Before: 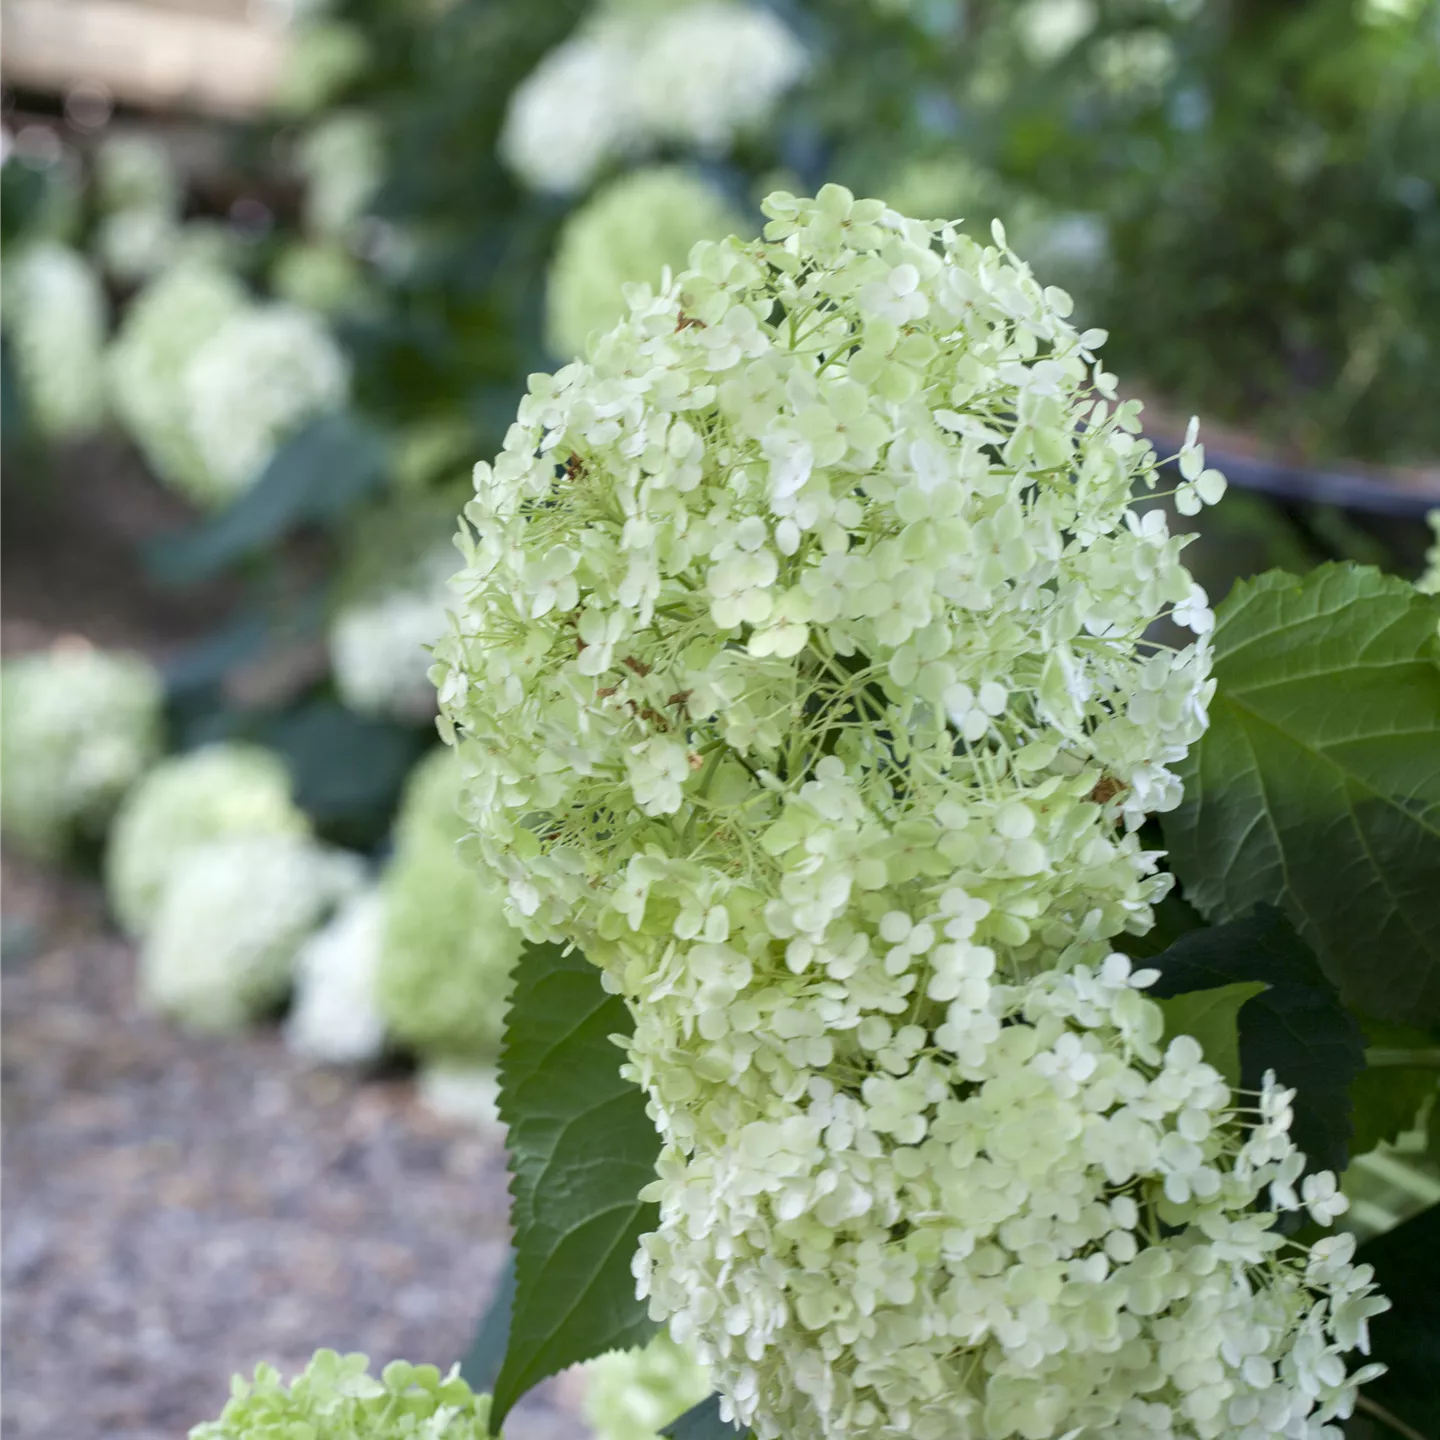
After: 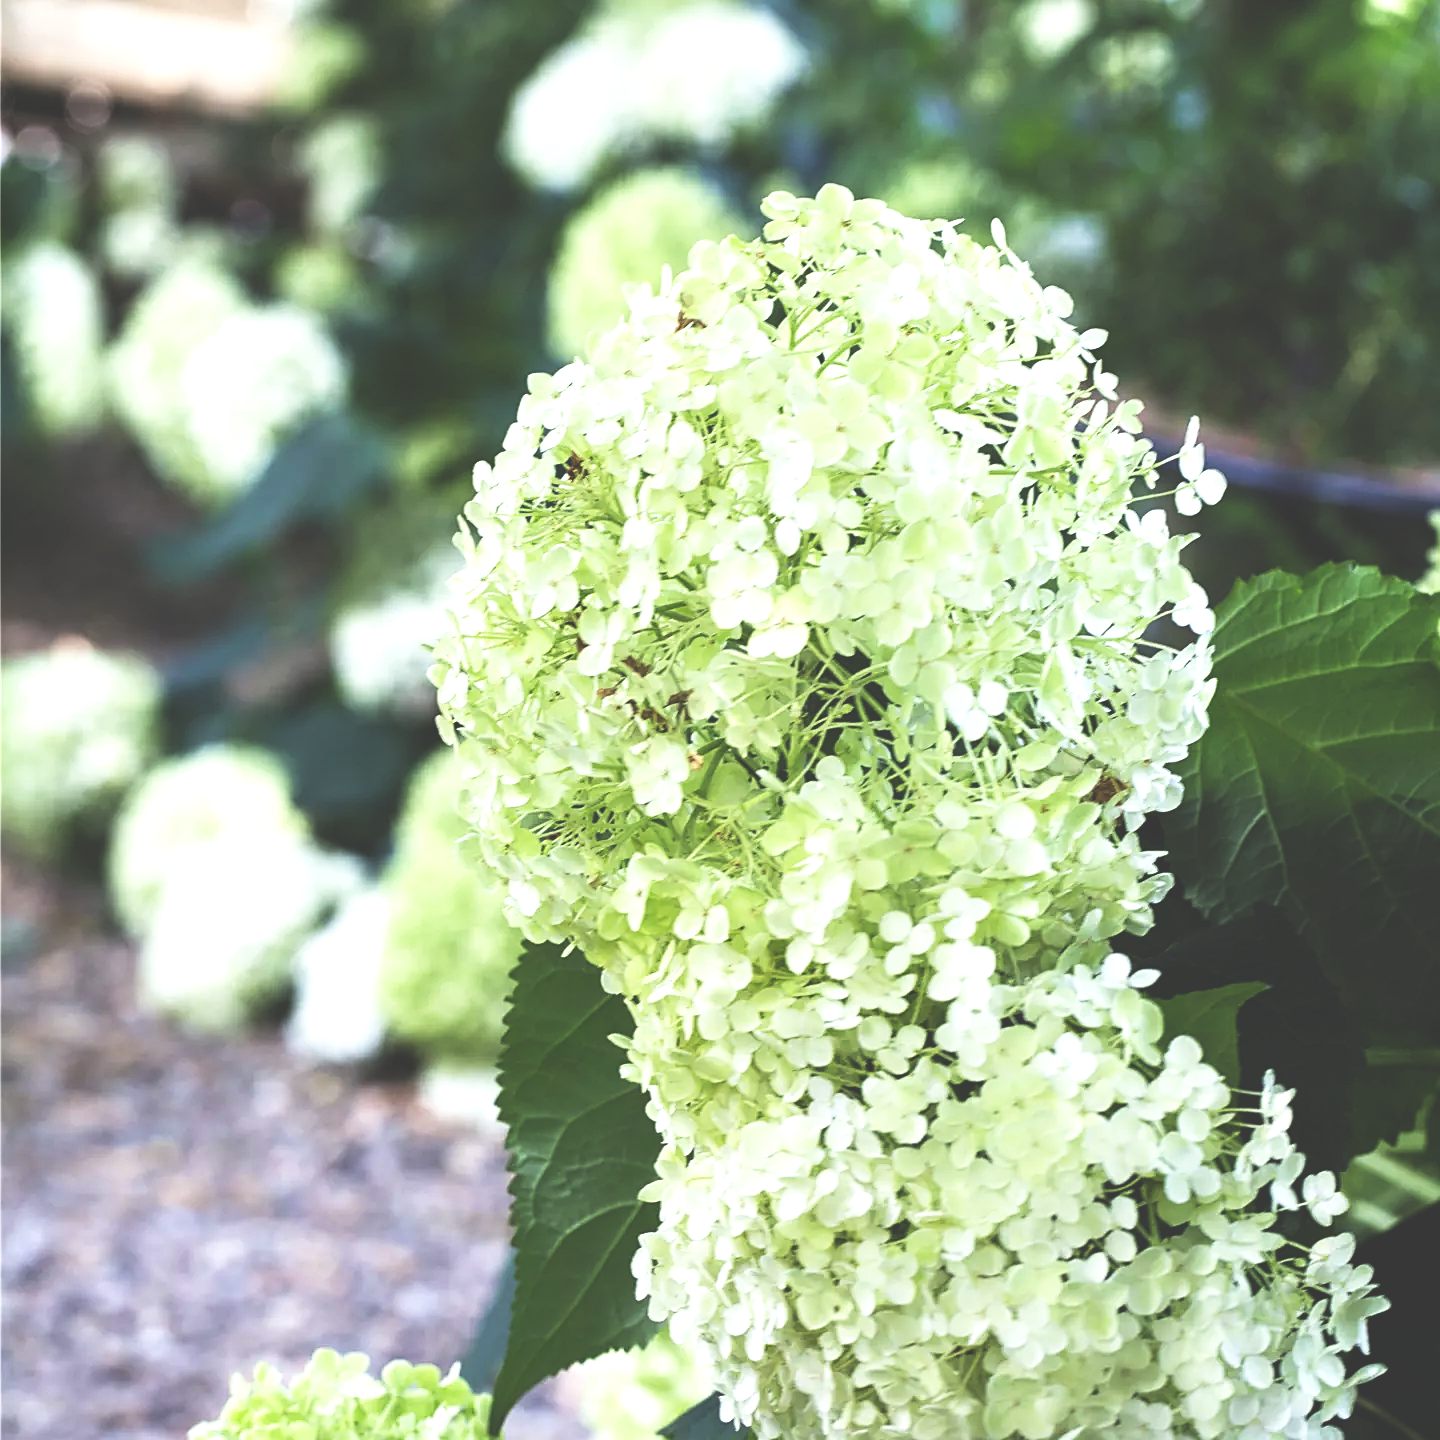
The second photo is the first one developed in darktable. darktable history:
tone equalizer: on, module defaults
sharpen: on, module defaults
shadows and highlights: shadows -12.5, white point adjustment 4, highlights 28.33
base curve: curves: ch0 [(0, 0.036) (0.007, 0.037) (0.604, 0.887) (1, 1)], preserve colors none
exposure: exposure -0.04 EV, compensate highlight preservation false
